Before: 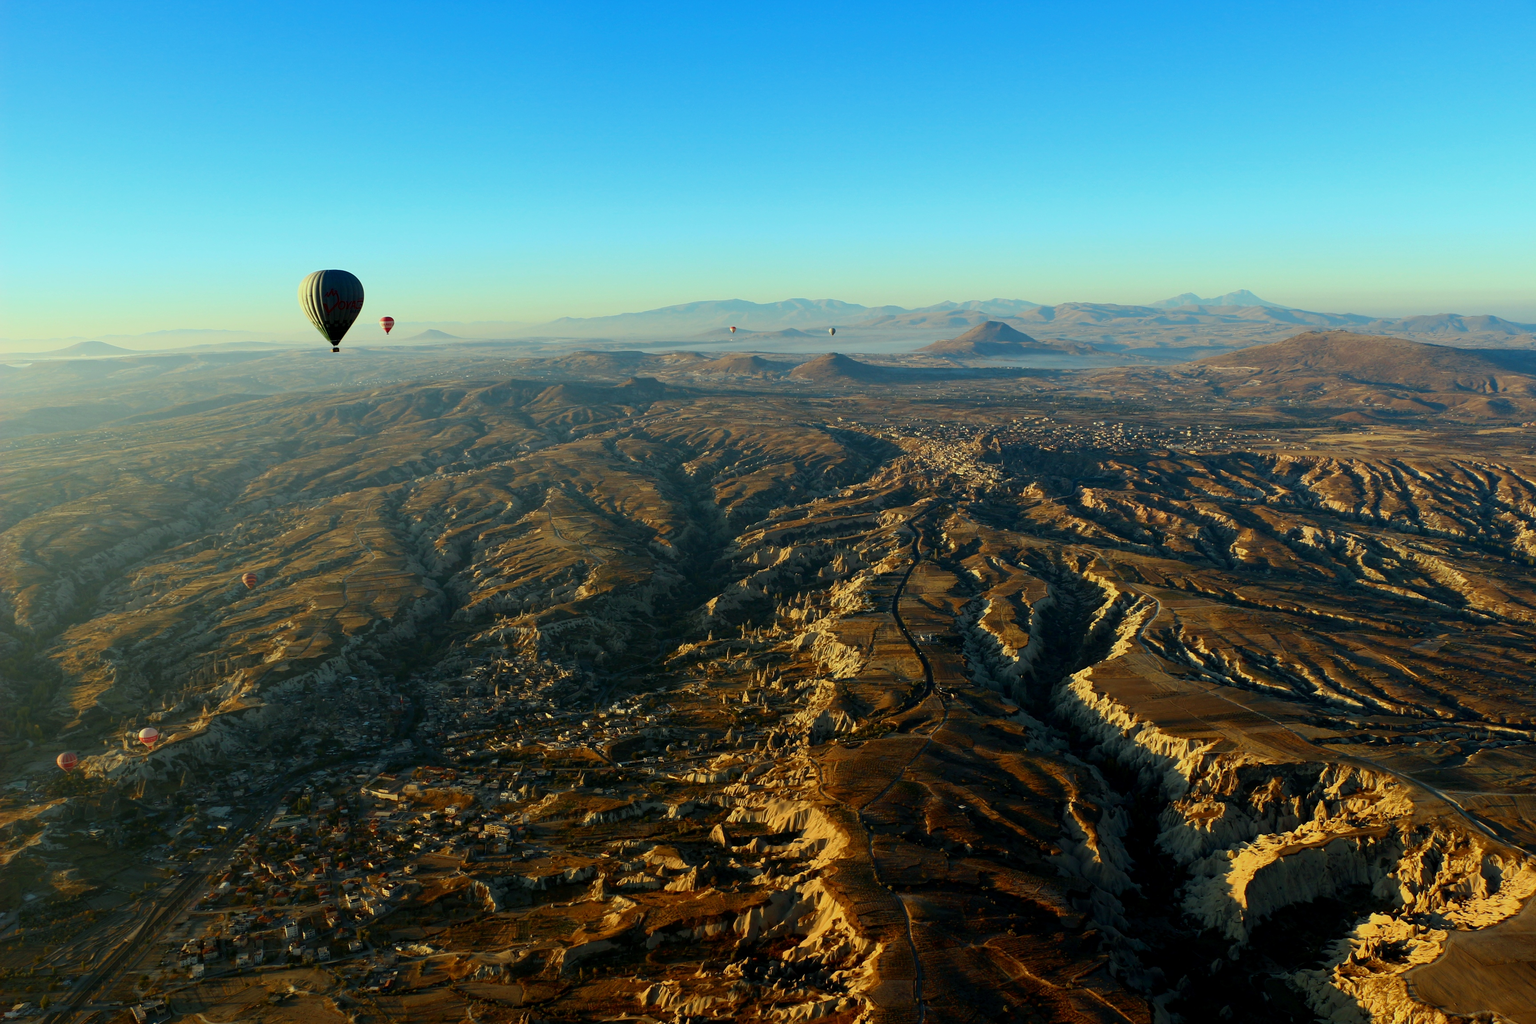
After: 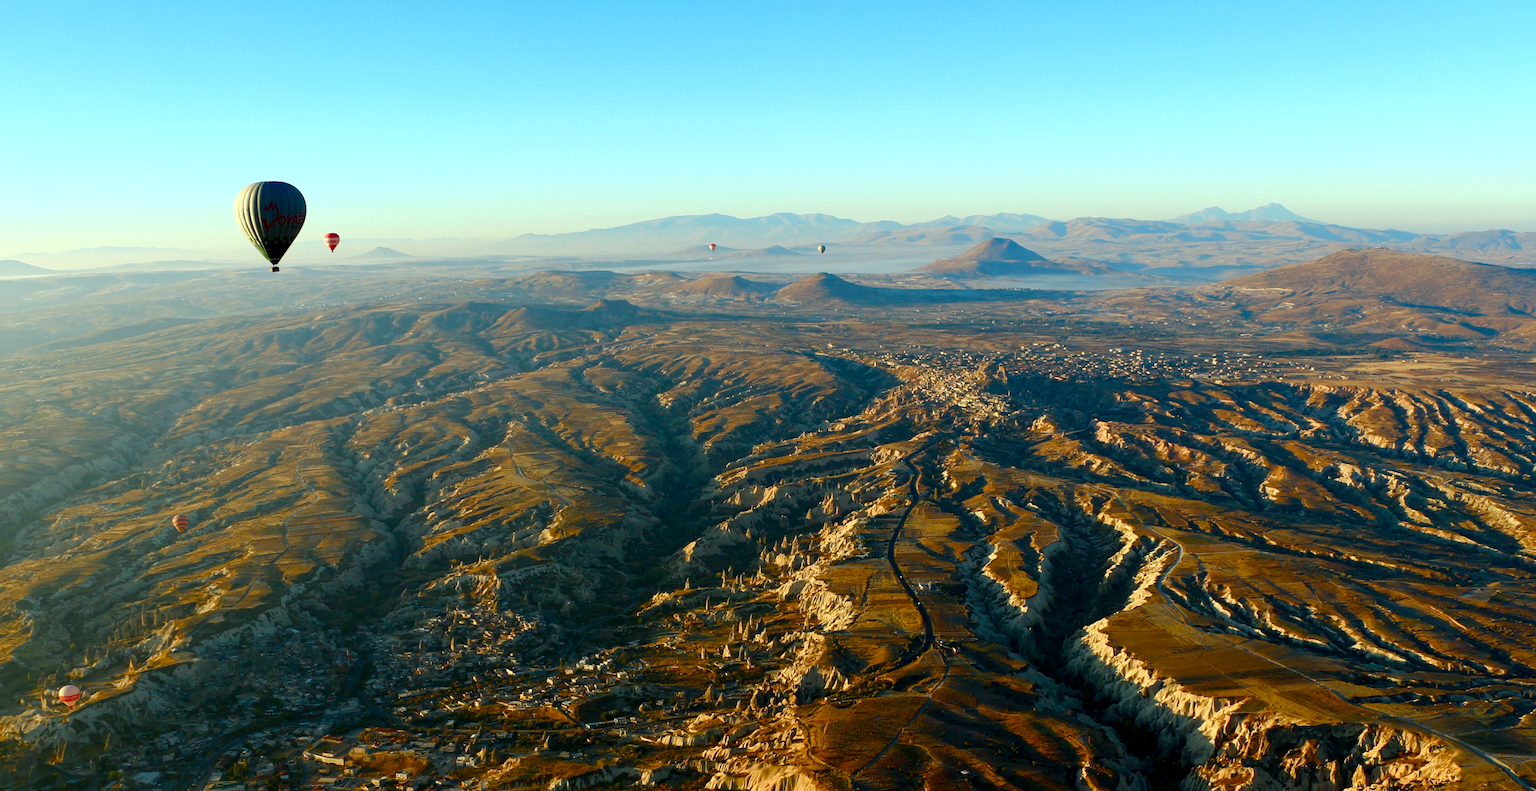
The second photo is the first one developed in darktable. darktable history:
white balance: red 1.009, blue 1.027
crop: left 5.596%, top 10.314%, right 3.534%, bottom 19.395%
color balance rgb: perceptual saturation grading › global saturation 20%, perceptual saturation grading › highlights -50%, perceptual saturation grading › shadows 30%, perceptual brilliance grading › global brilliance 10%, perceptual brilliance grading › shadows 15%
